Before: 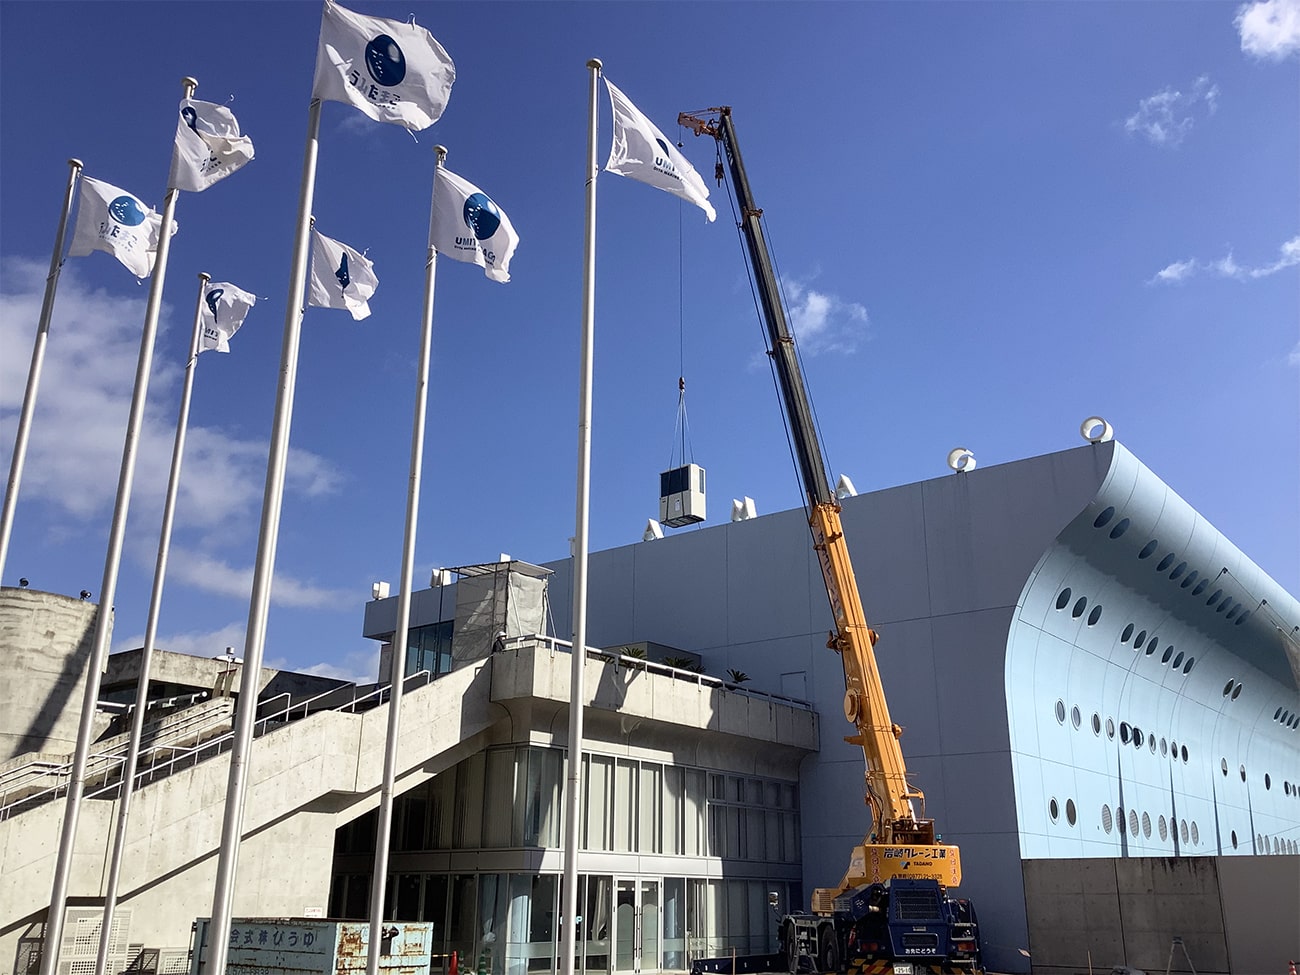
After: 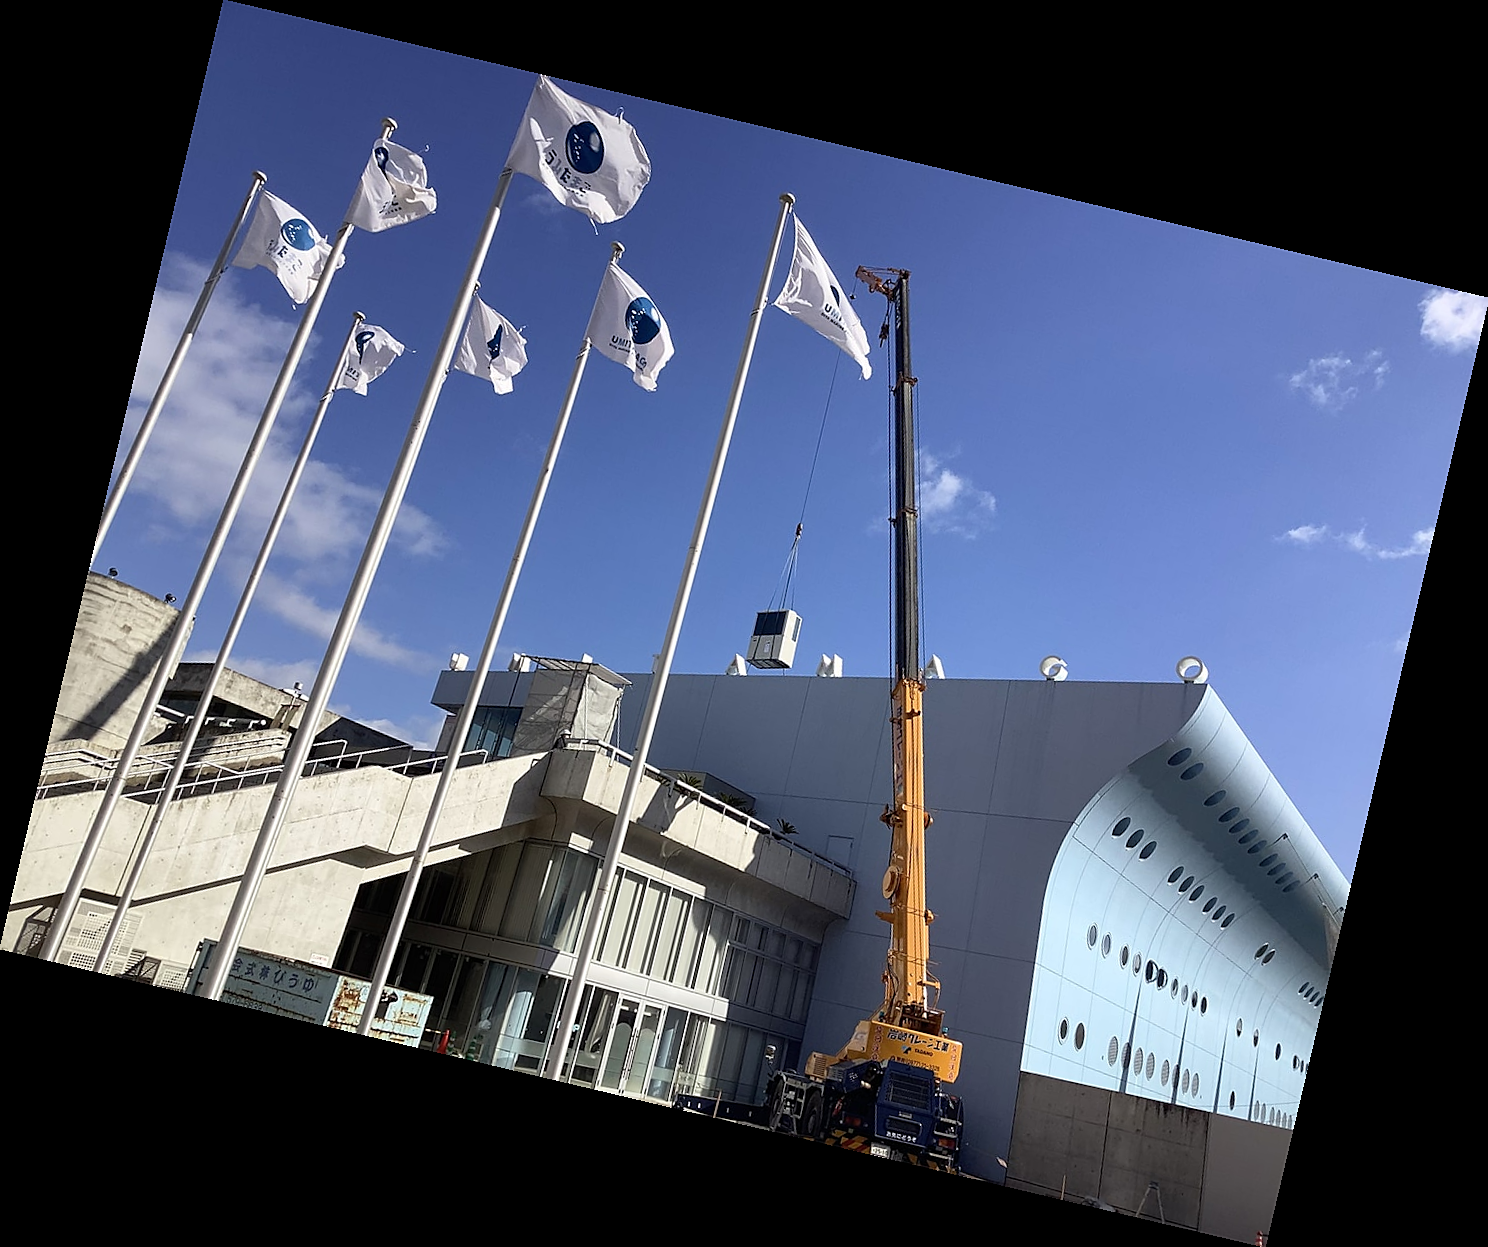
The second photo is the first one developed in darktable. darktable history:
color zones: mix -62.47%
rotate and perspective: rotation 13.27°, automatic cropping off
sharpen: radius 1.559, amount 0.373, threshold 1.271
